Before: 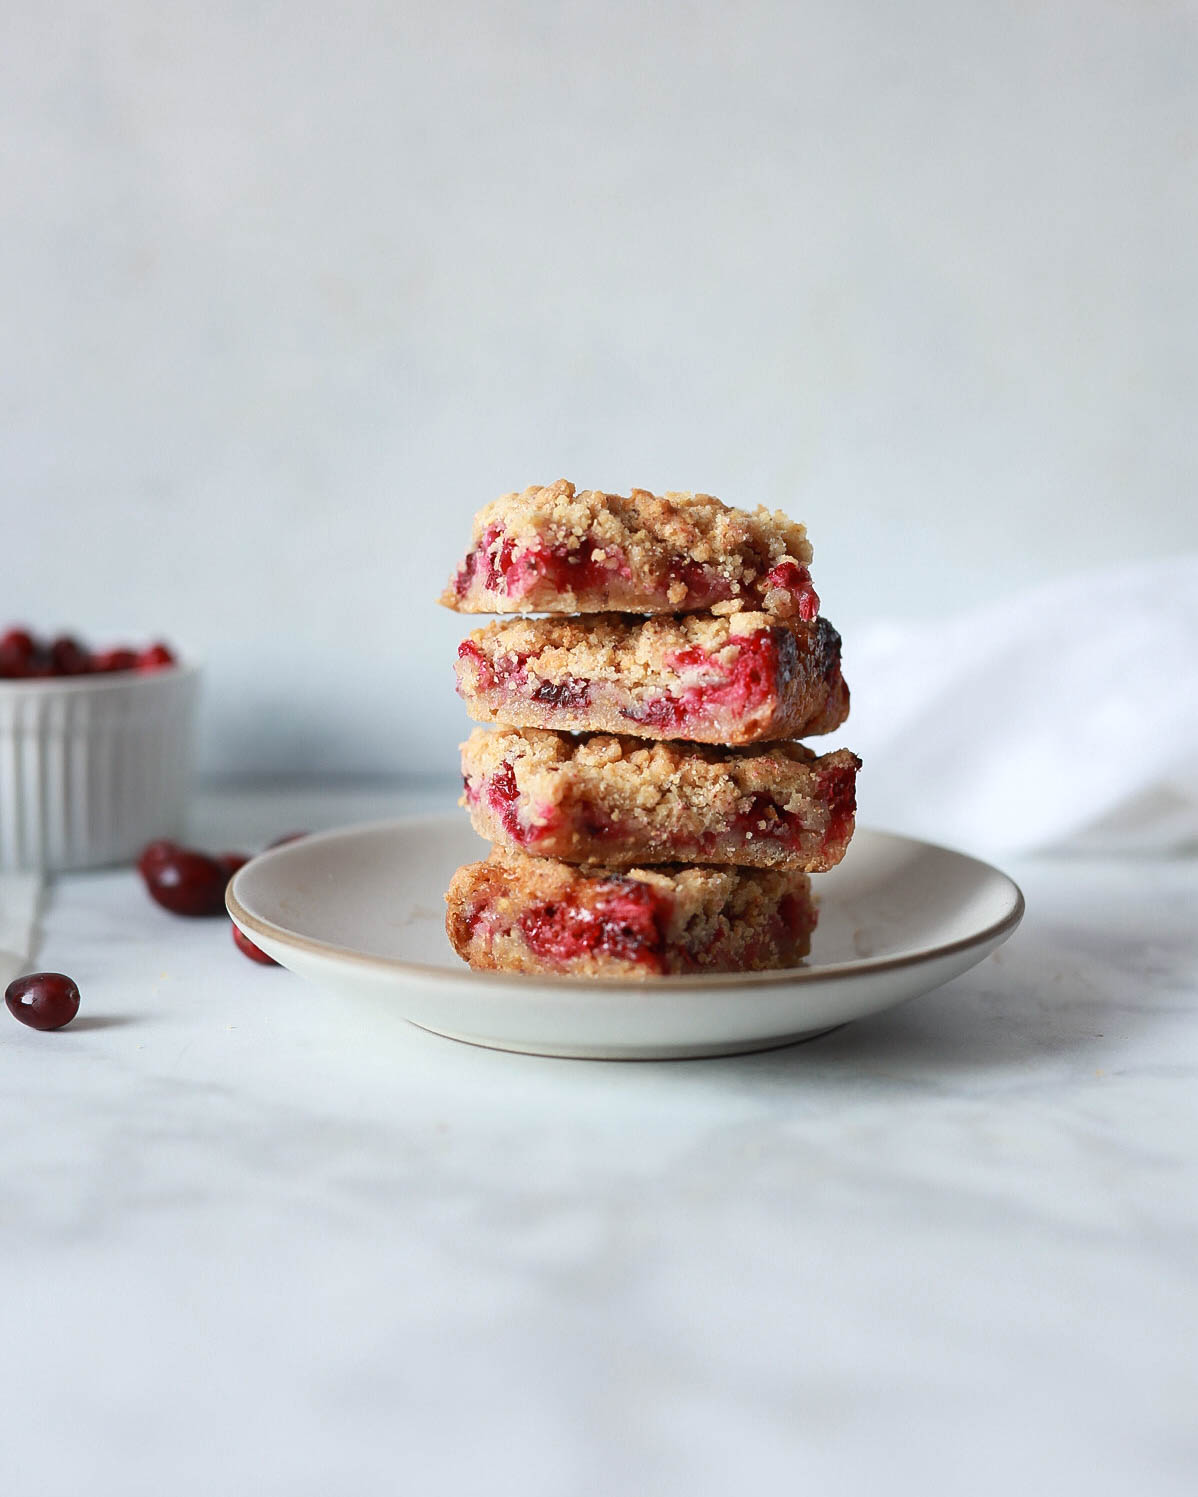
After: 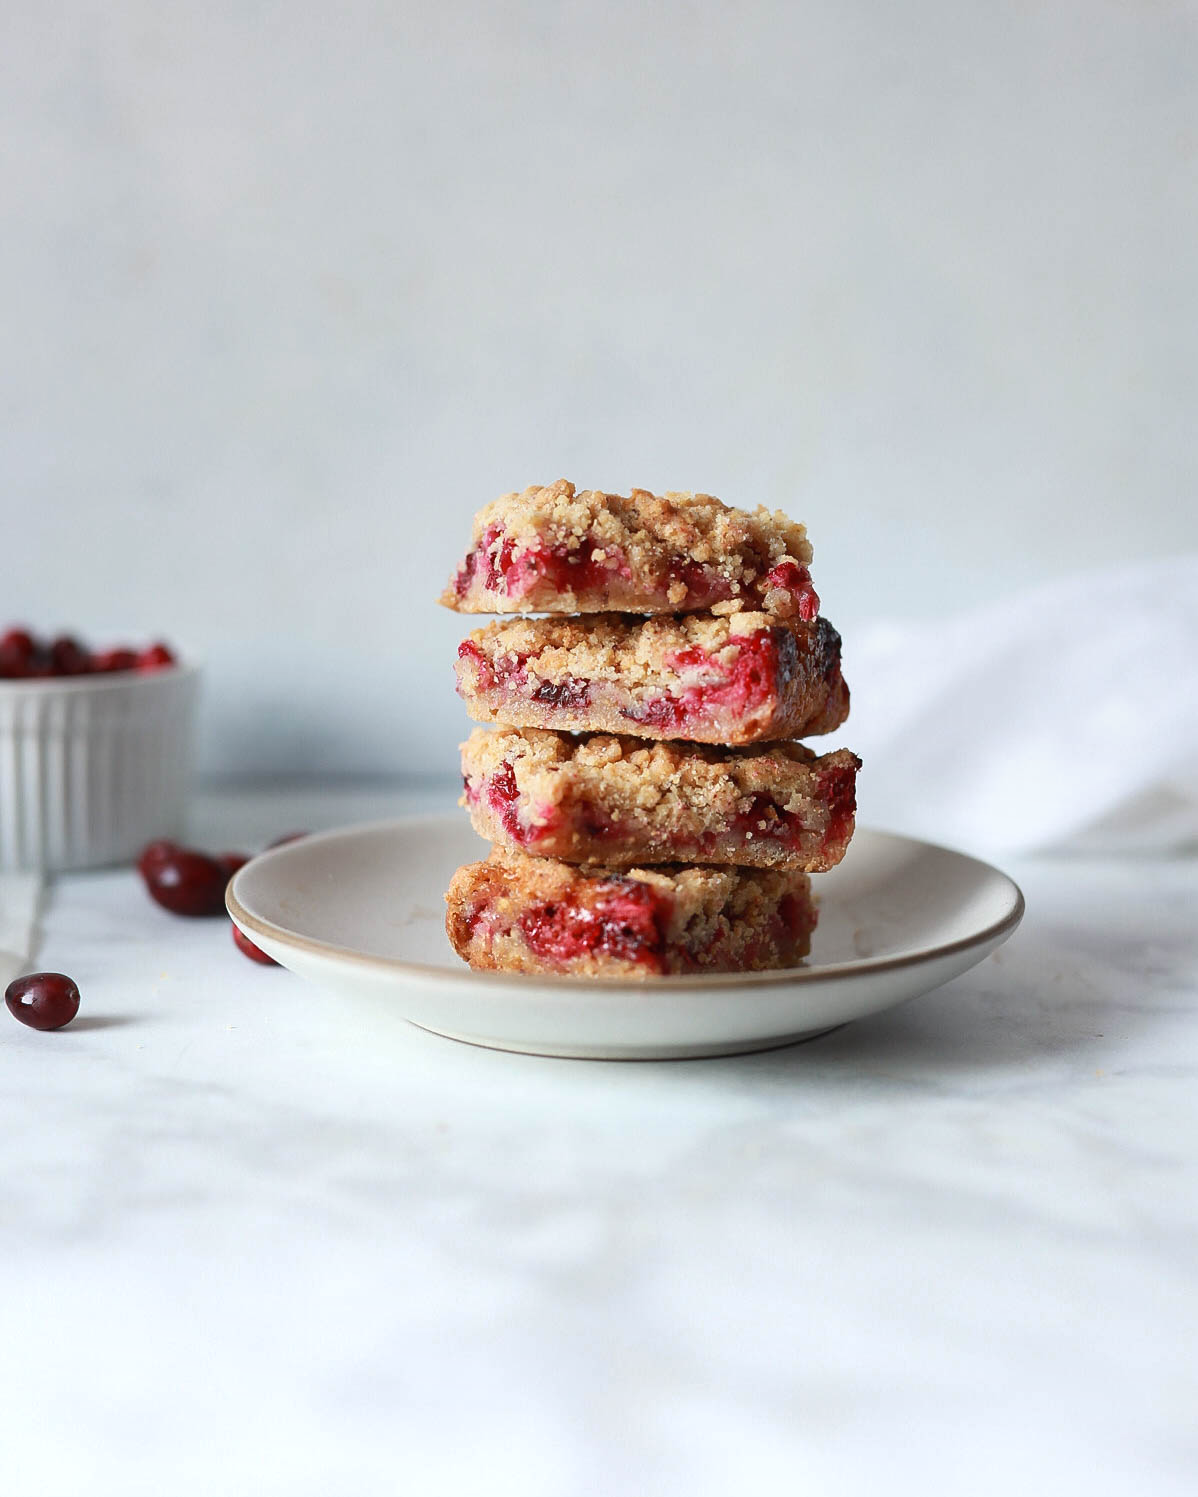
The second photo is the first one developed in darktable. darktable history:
exposure: black level correction 0, exposure 0.5 EV, compensate highlight preservation false
graduated density: rotation 5.63°, offset 76.9
